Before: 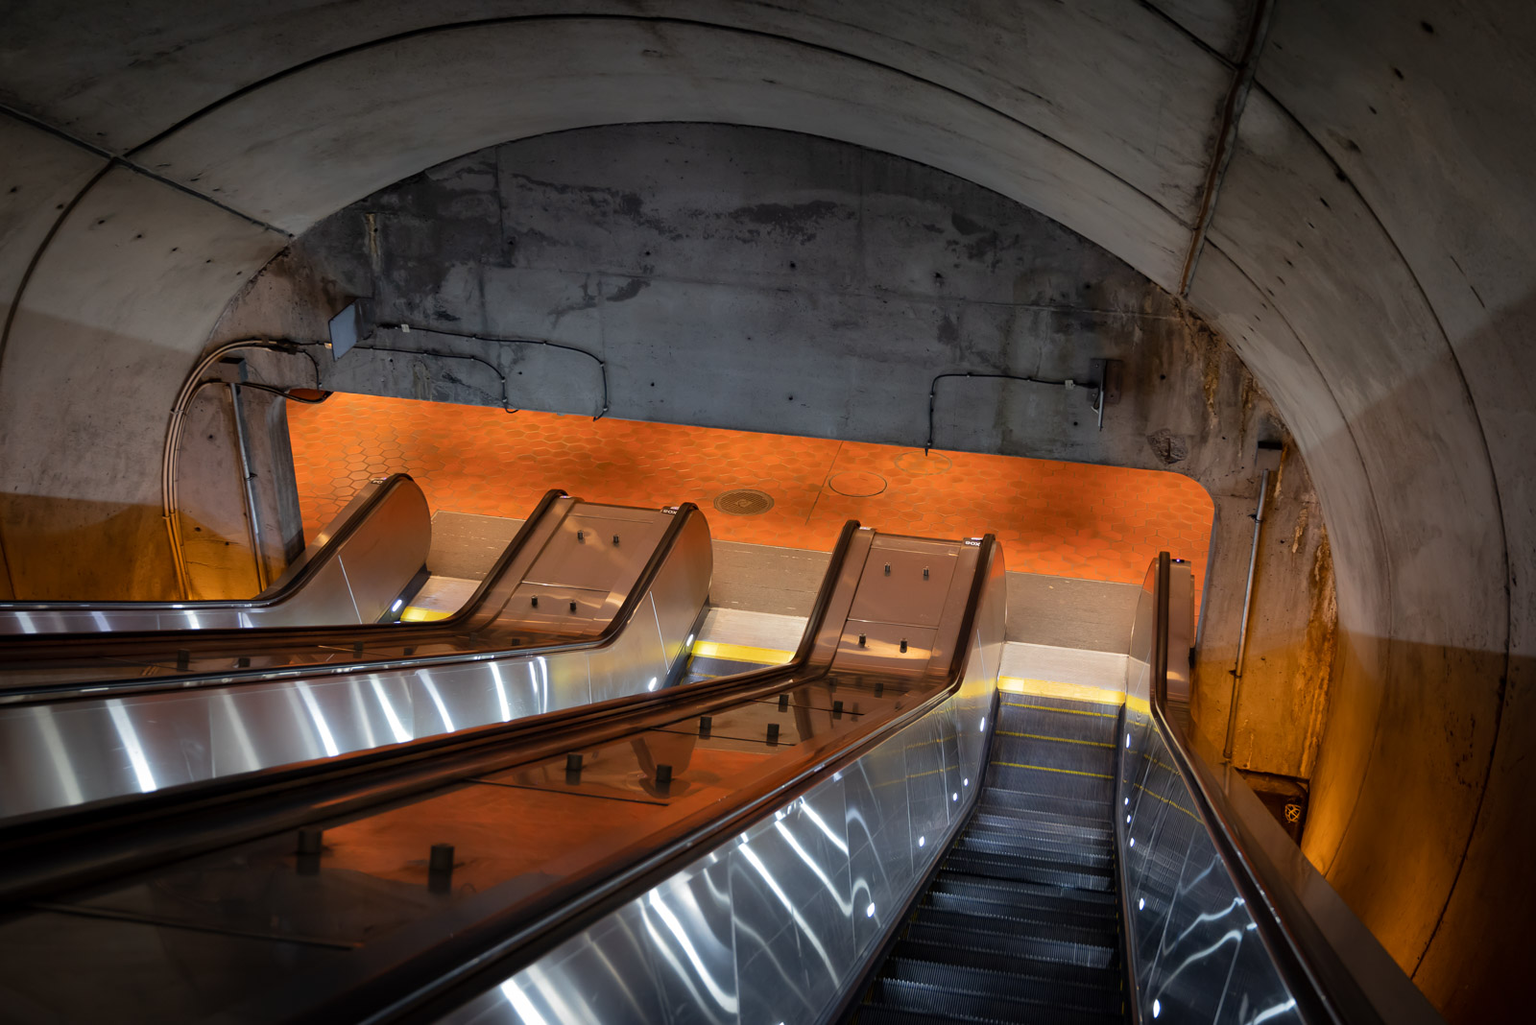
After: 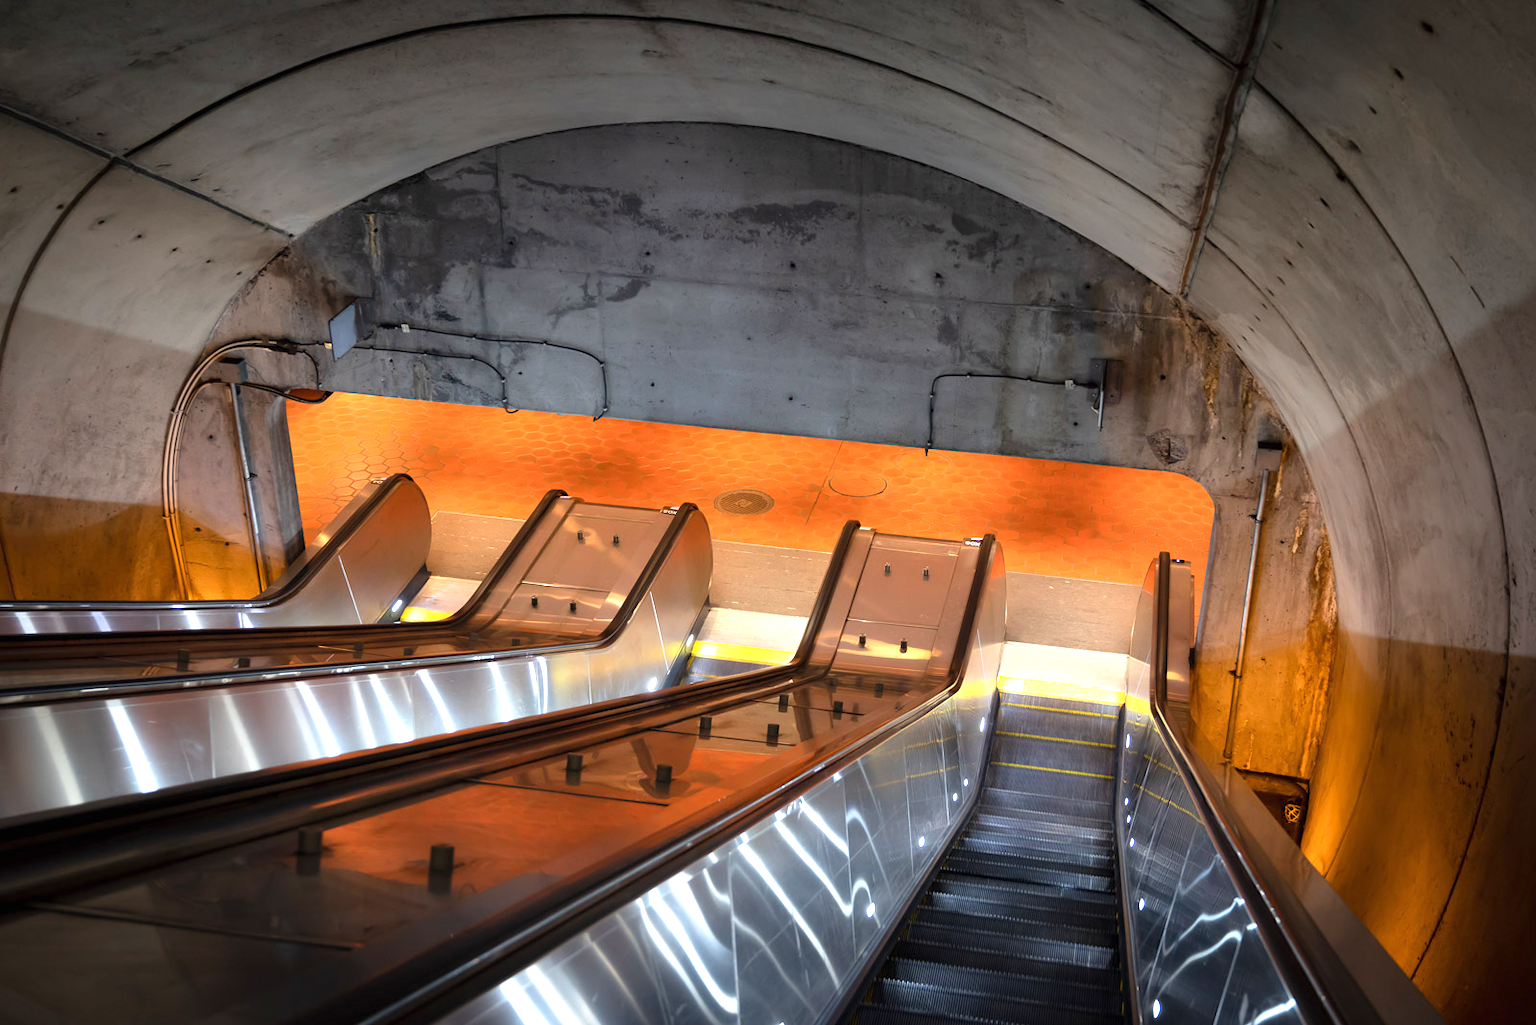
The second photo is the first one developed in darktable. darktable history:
exposure: black level correction 0, exposure 1.024 EV, compensate highlight preservation false
